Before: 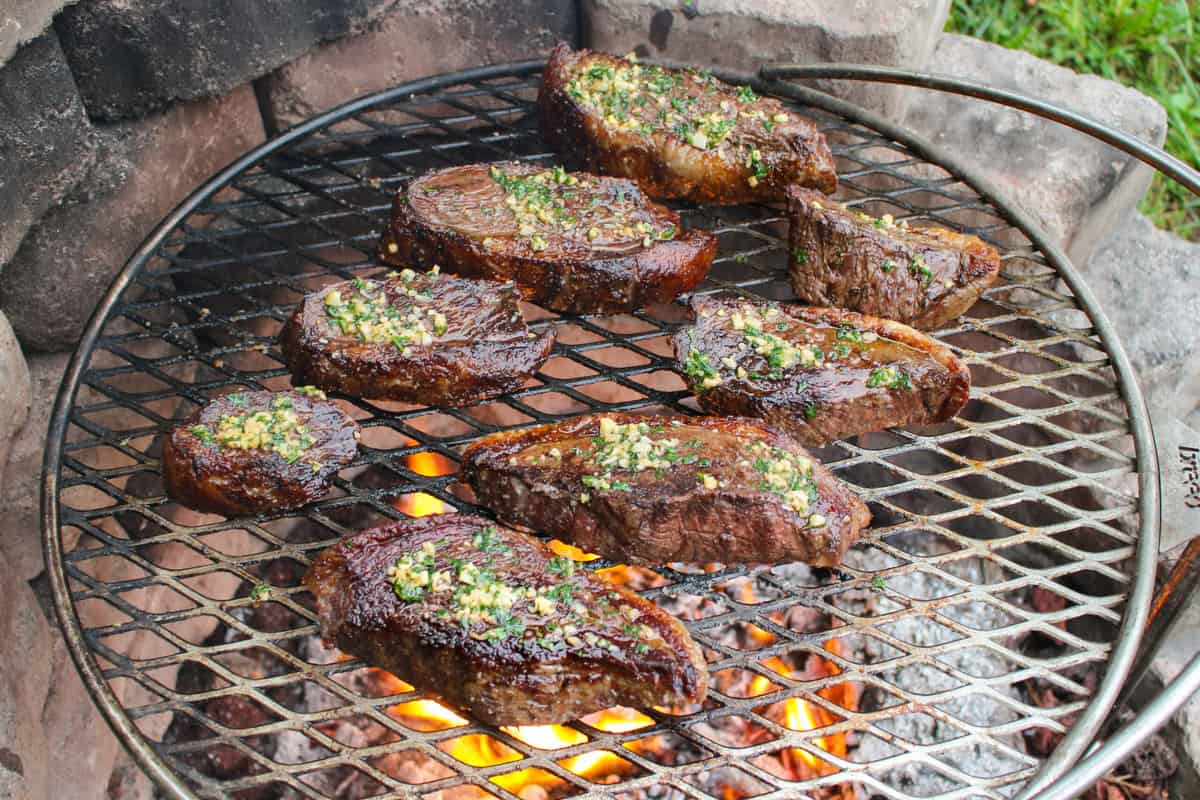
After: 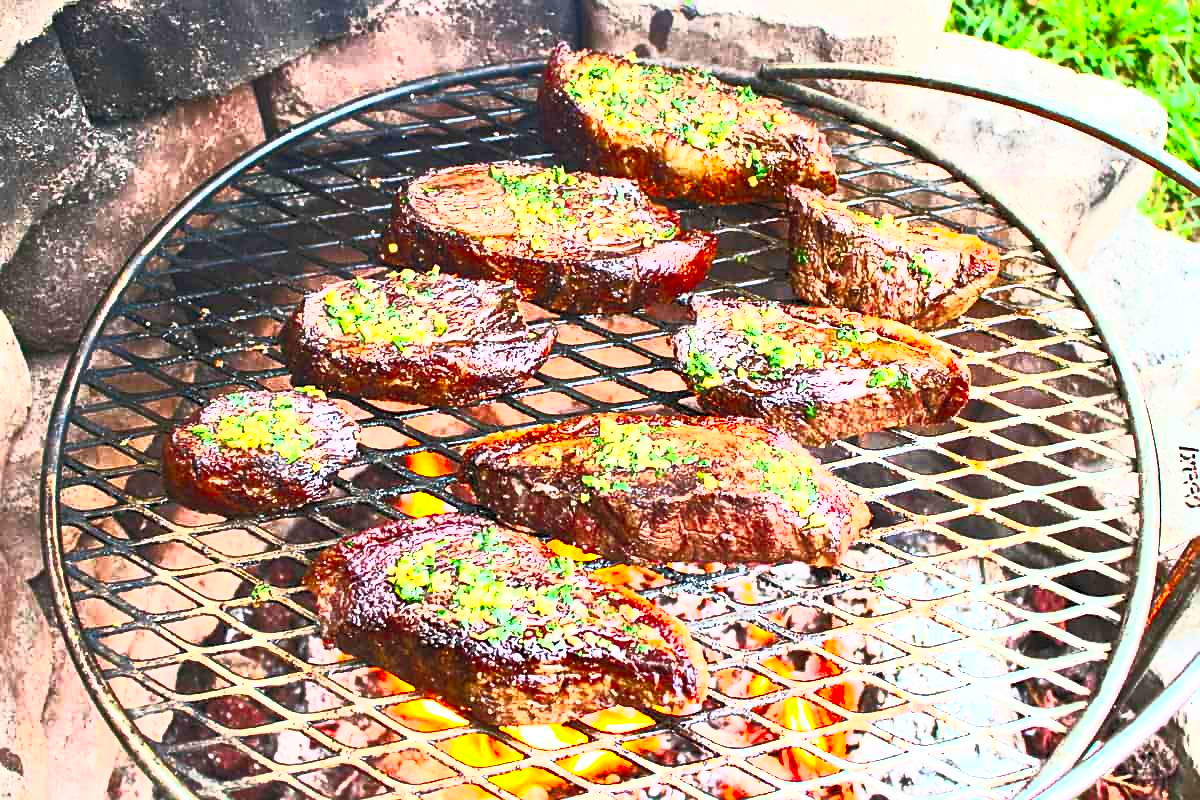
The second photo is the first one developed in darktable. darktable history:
sharpen: on, module defaults
contrast brightness saturation: contrast 1, brightness 1, saturation 1
